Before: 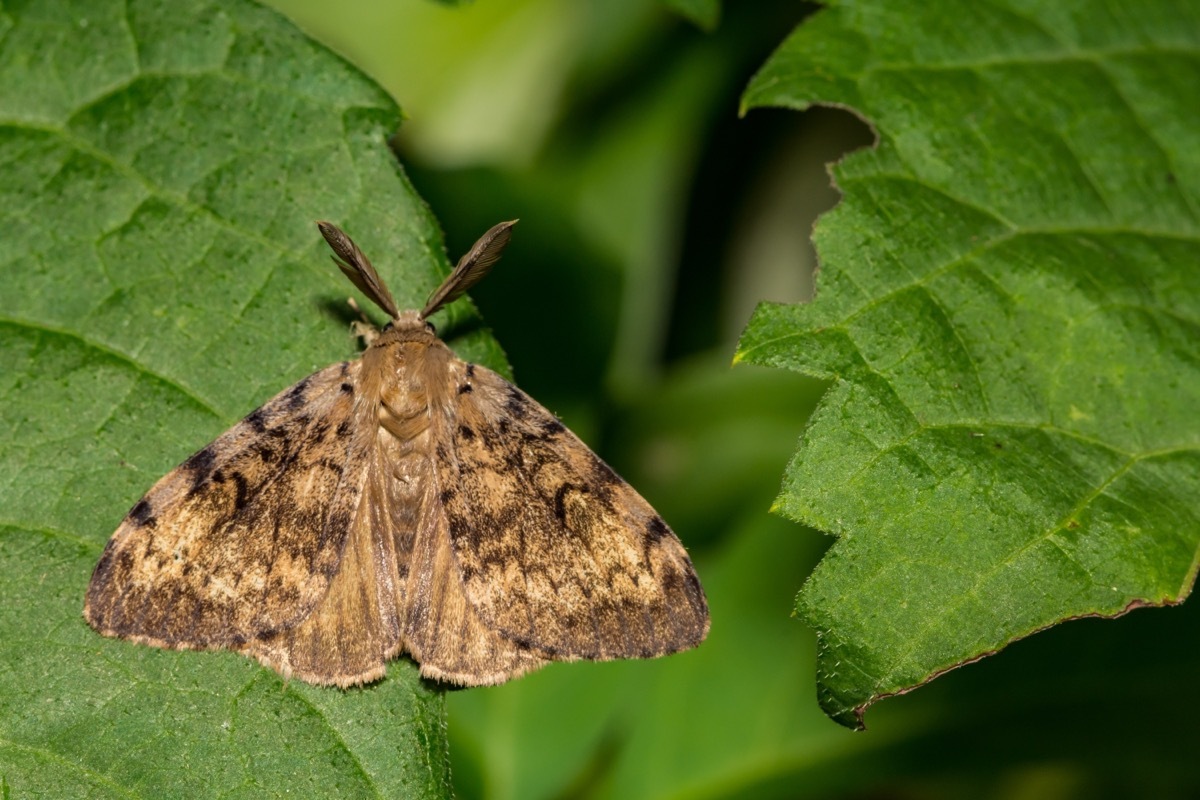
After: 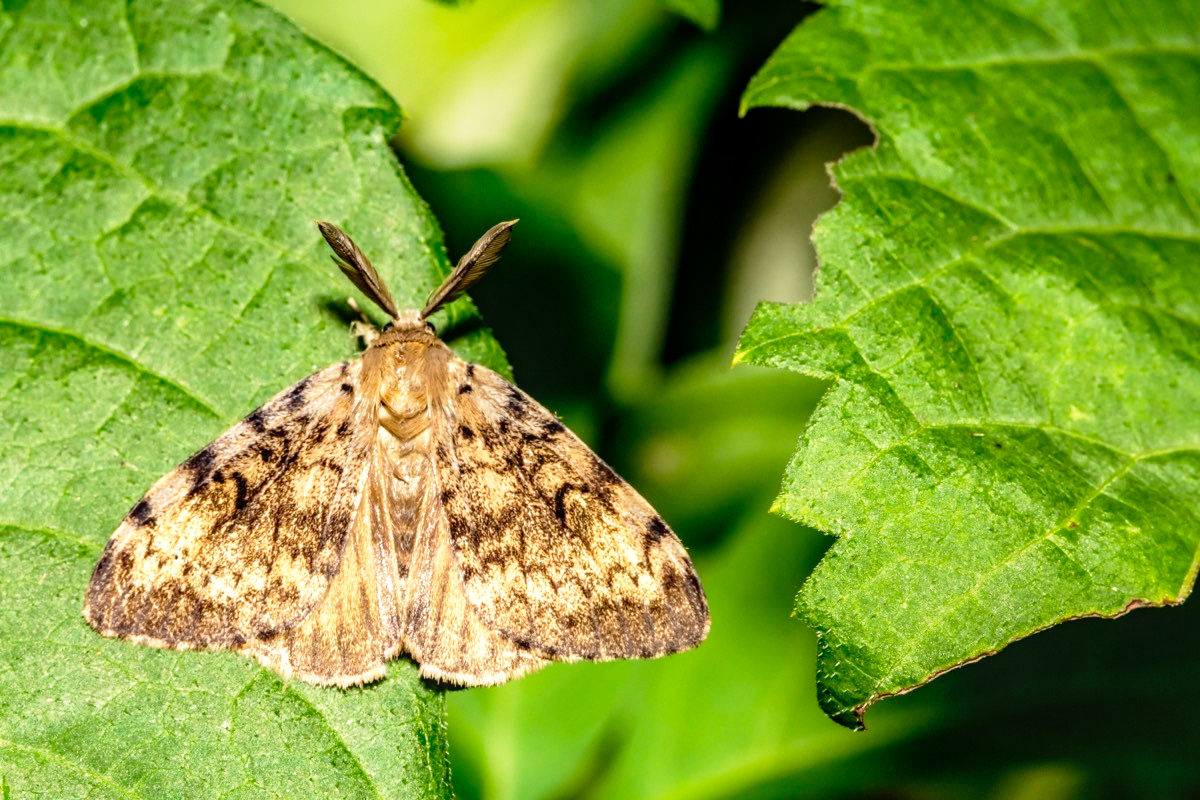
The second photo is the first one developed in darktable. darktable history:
base curve: curves: ch0 [(0, 0) (0.012, 0.01) (0.073, 0.168) (0.31, 0.711) (0.645, 0.957) (1, 1)], preserve colors none
local contrast: on, module defaults
